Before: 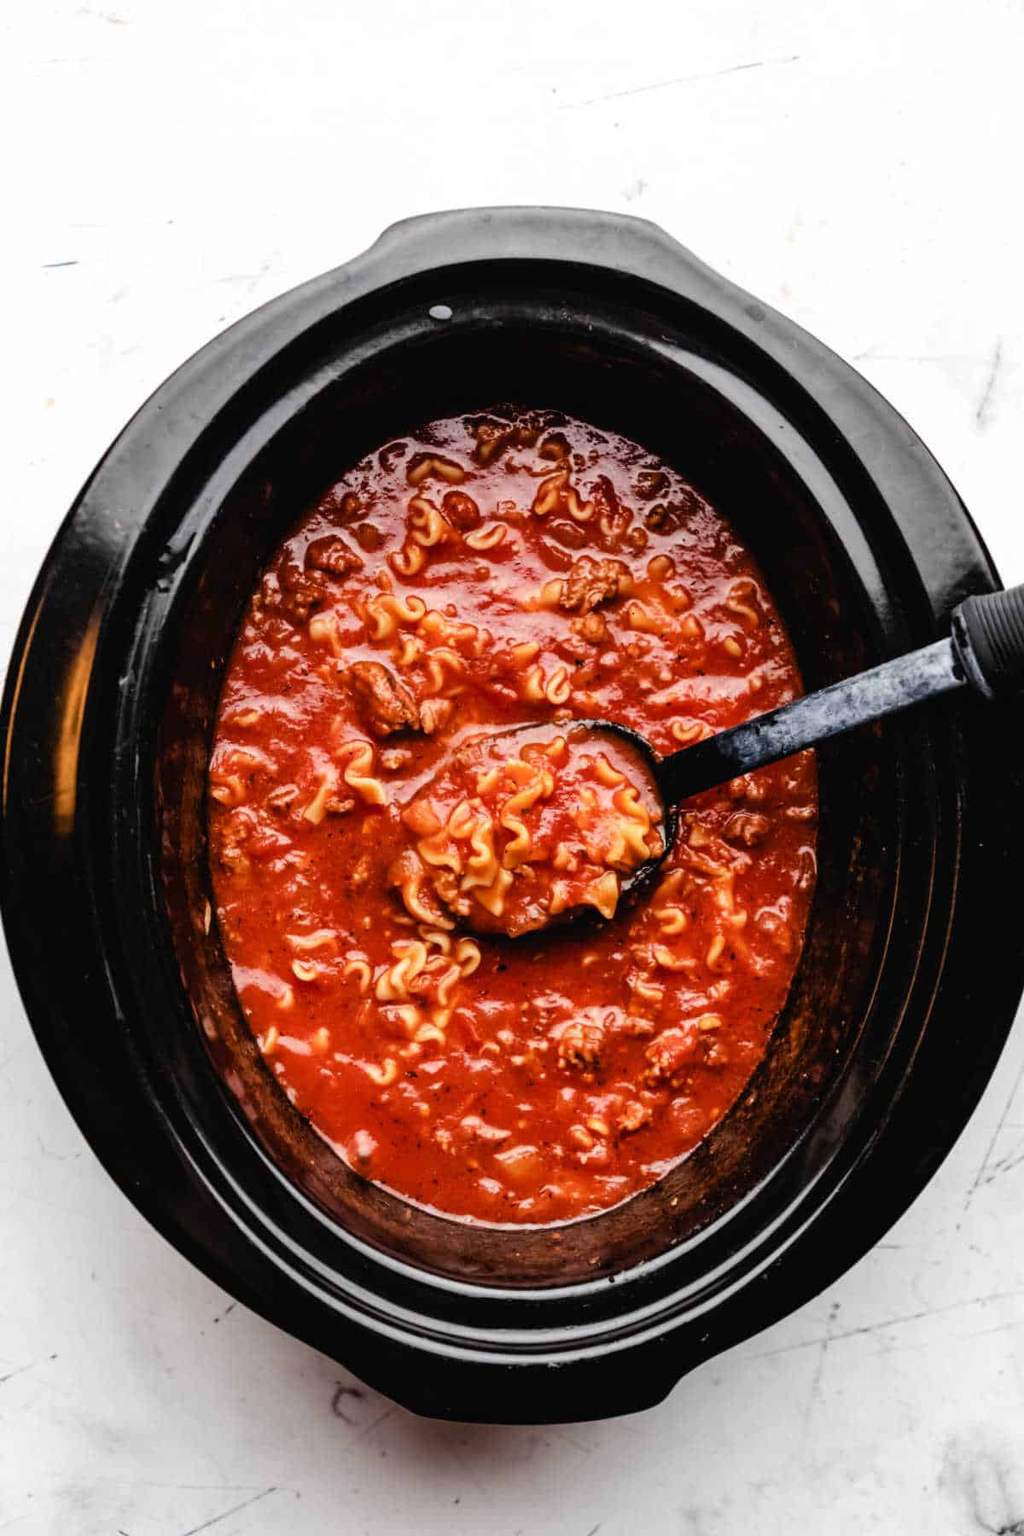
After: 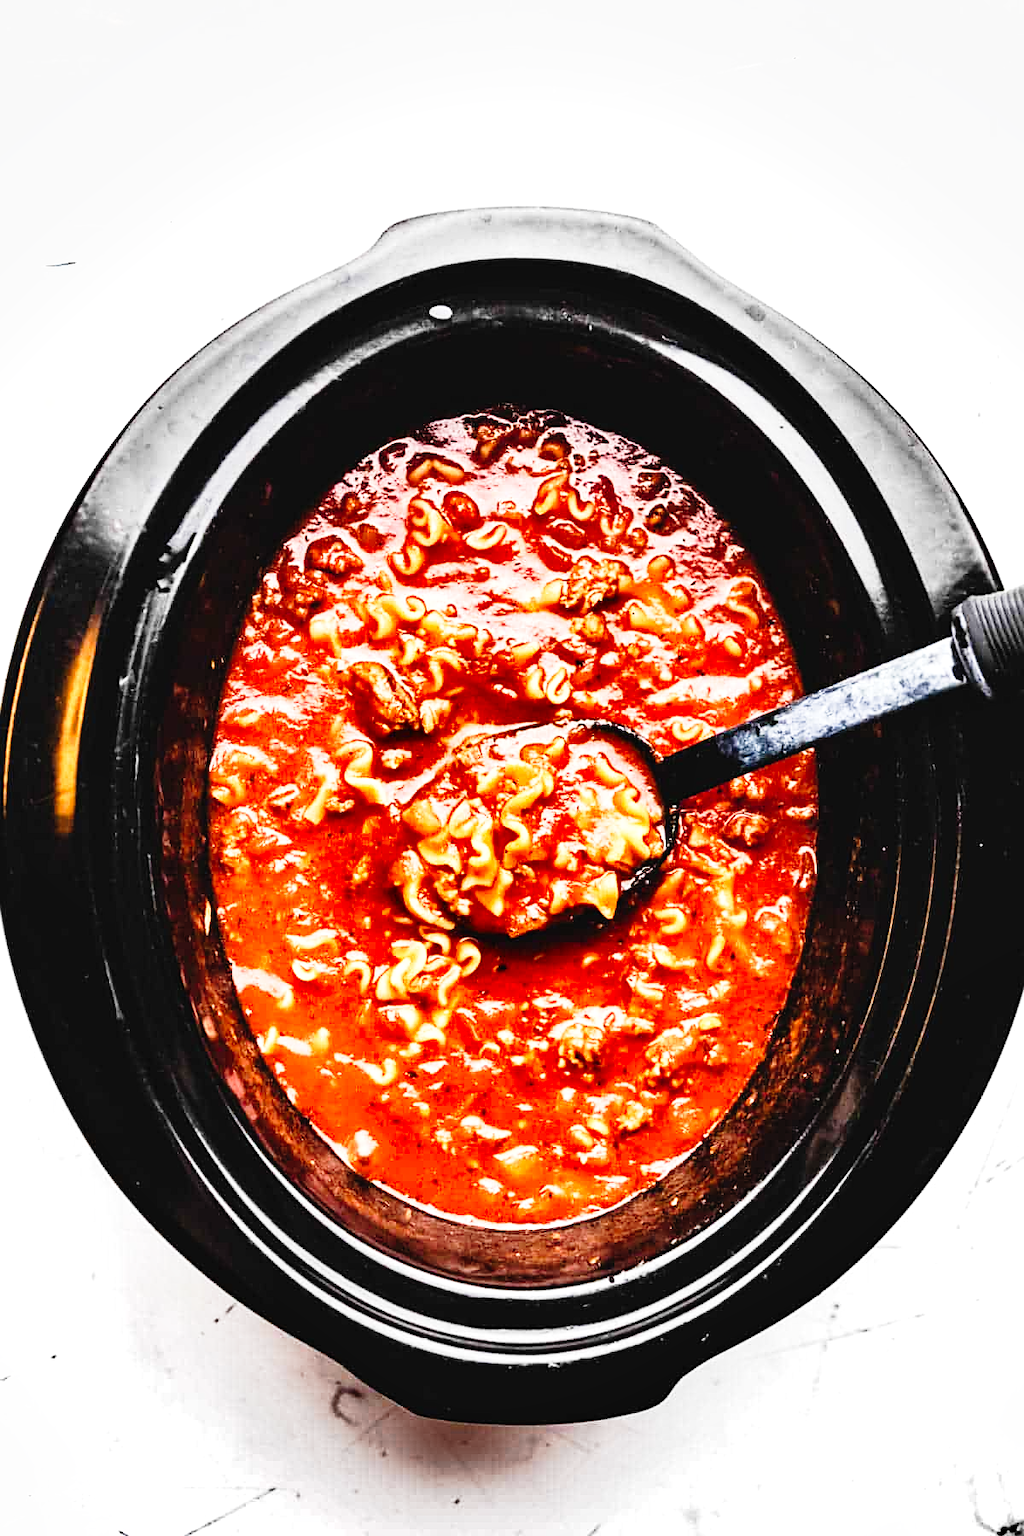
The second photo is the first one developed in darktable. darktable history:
tone curve: curves: ch0 [(0, 0.023) (0.087, 0.065) (0.184, 0.168) (0.45, 0.54) (0.57, 0.683) (0.706, 0.841) (0.877, 0.948) (1, 0.984)]; ch1 [(0, 0) (0.388, 0.369) (0.447, 0.447) (0.505, 0.5) (0.534, 0.535) (0.563, 0.563) (0.579, 0.59) (0.644, 0.663) (1, 1)]; ch2 [(0, 0) (0.301, 0.259) (0.385, 0.395) (0.492, 0.496) (0.518, 0.537) (0.583, 0.605) (0.673, 0.667) (1, 1)], preserve colors none
exposure: black level correction 0, exposure 1 EV, compensate highlight preservation false
shadows and highlights: shadows 24.3, highlights -79.68, soften with gaussian
sharpen: on, module defaults
